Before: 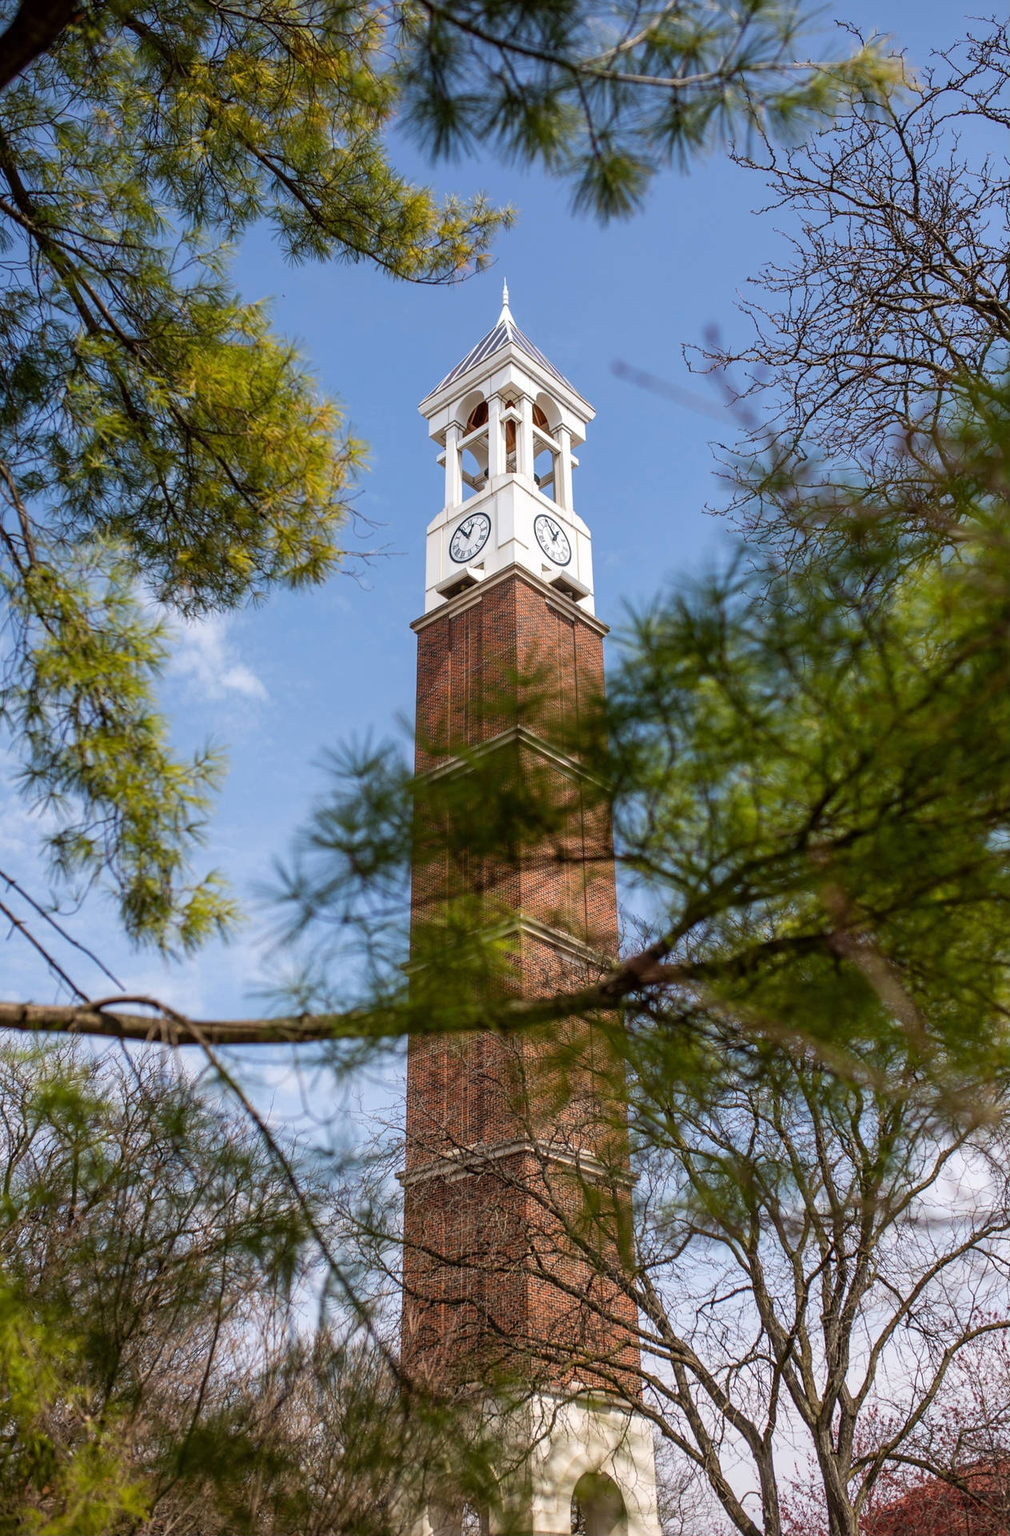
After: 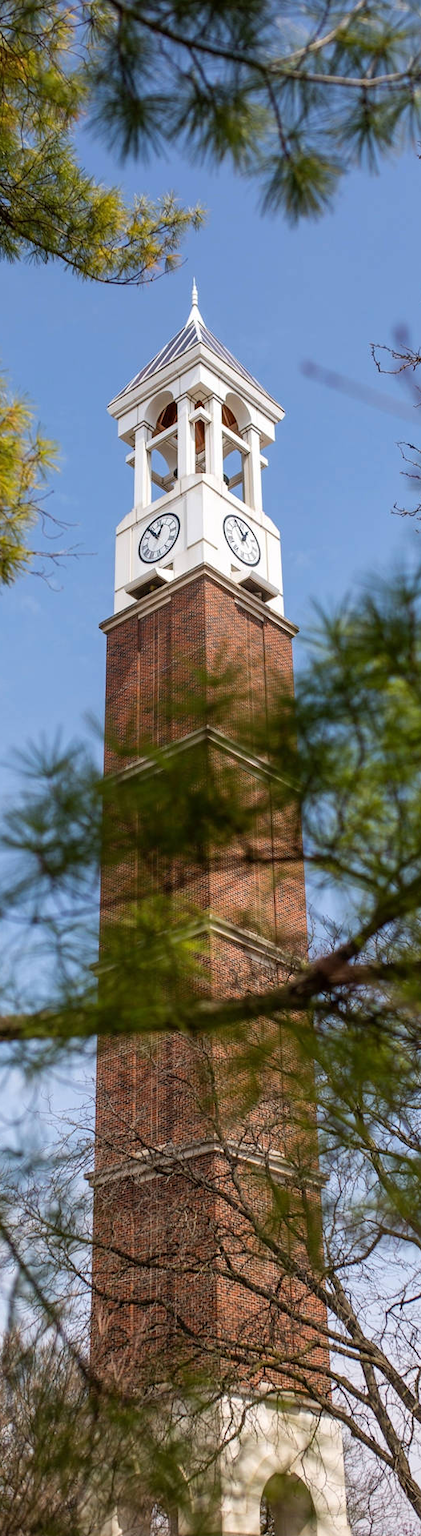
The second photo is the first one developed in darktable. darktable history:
crop: left 30.862%, right 27.345%
